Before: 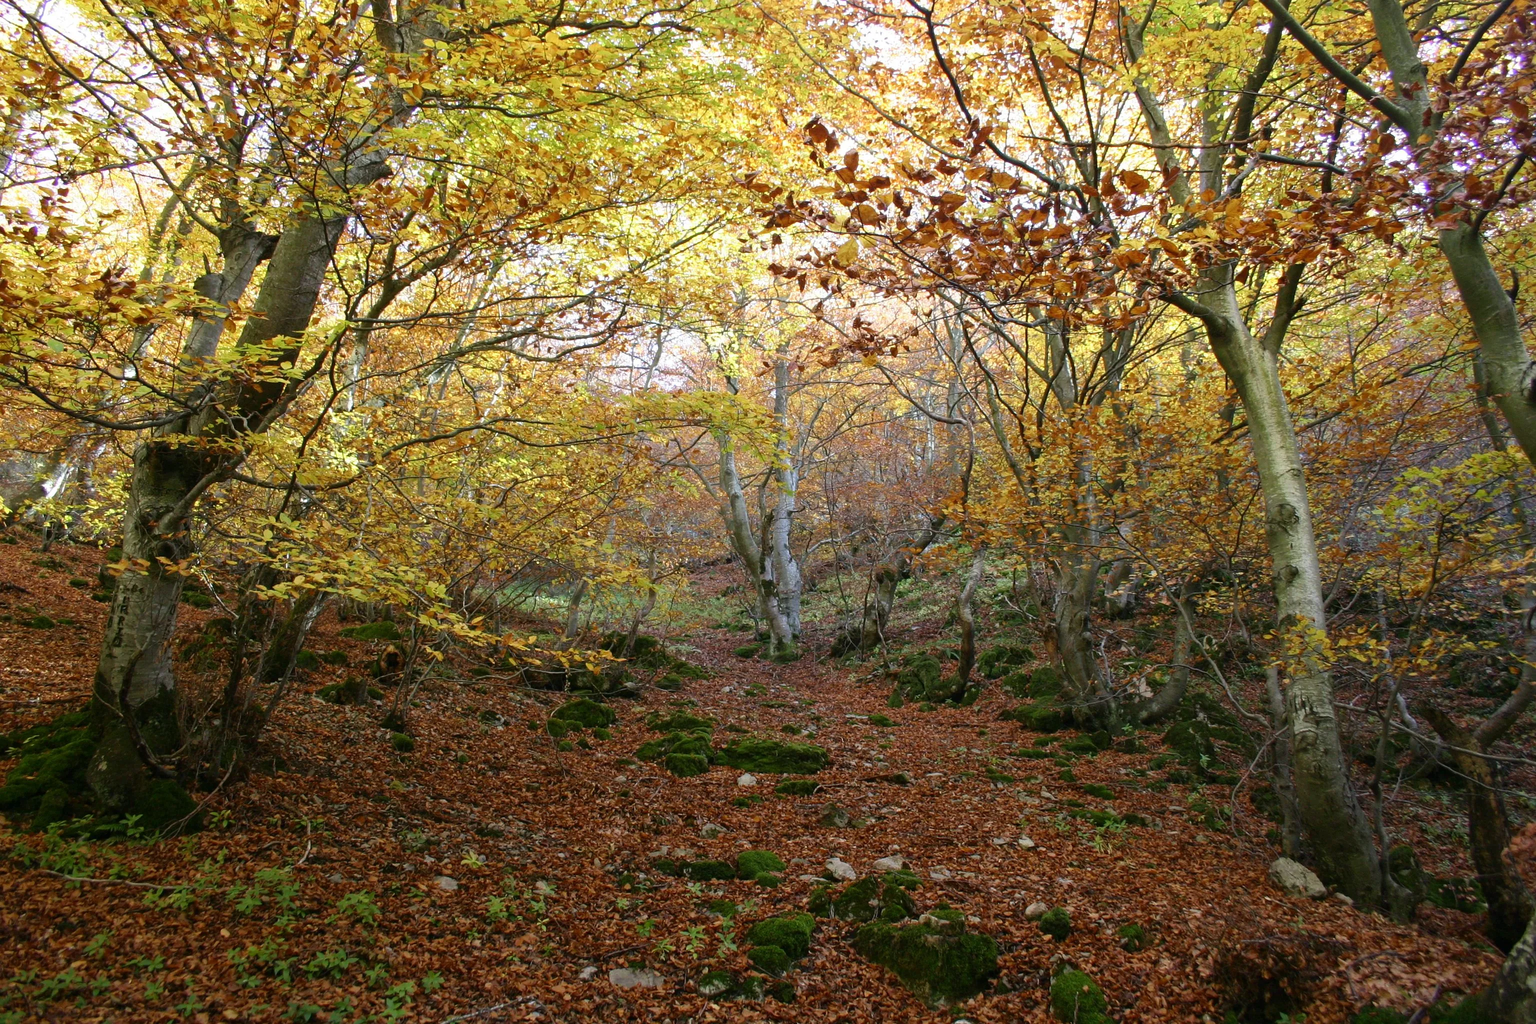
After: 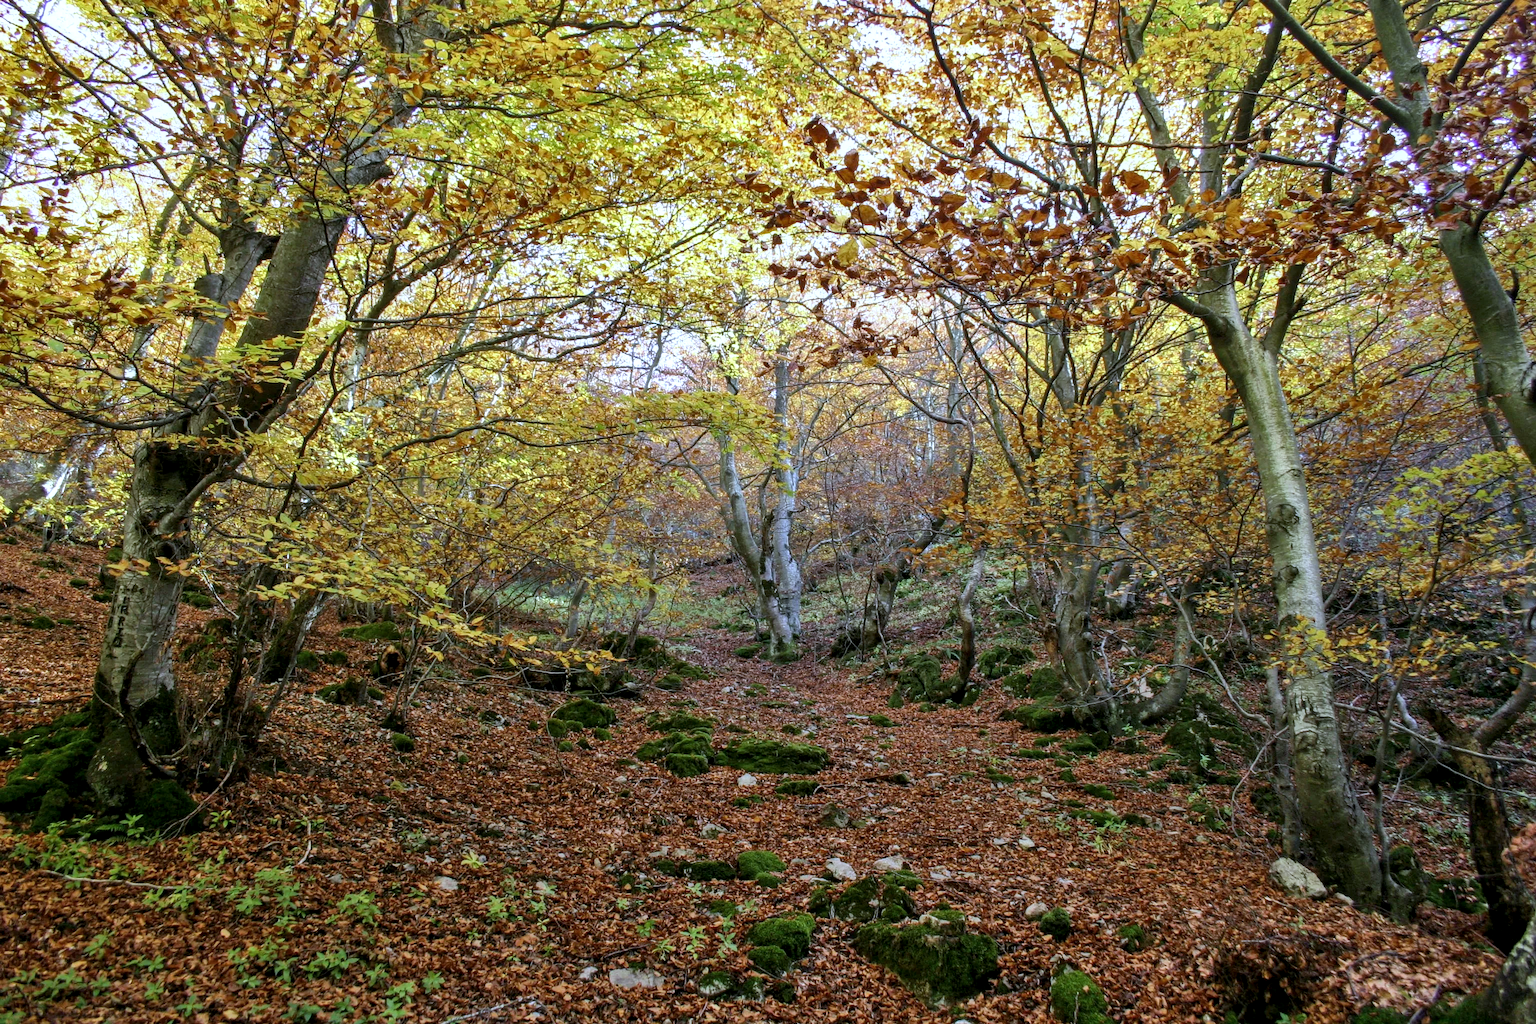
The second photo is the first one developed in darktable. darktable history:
white balance: red 0.926, green 1.003, blue 1.133
levels: mode automatic, black 0.023%, white 99.97%, levels [0.062, 0.494, 0.925]
shadows and highlights: low approximation 0.01, soften with gaussian
local contrast: detail 130%
